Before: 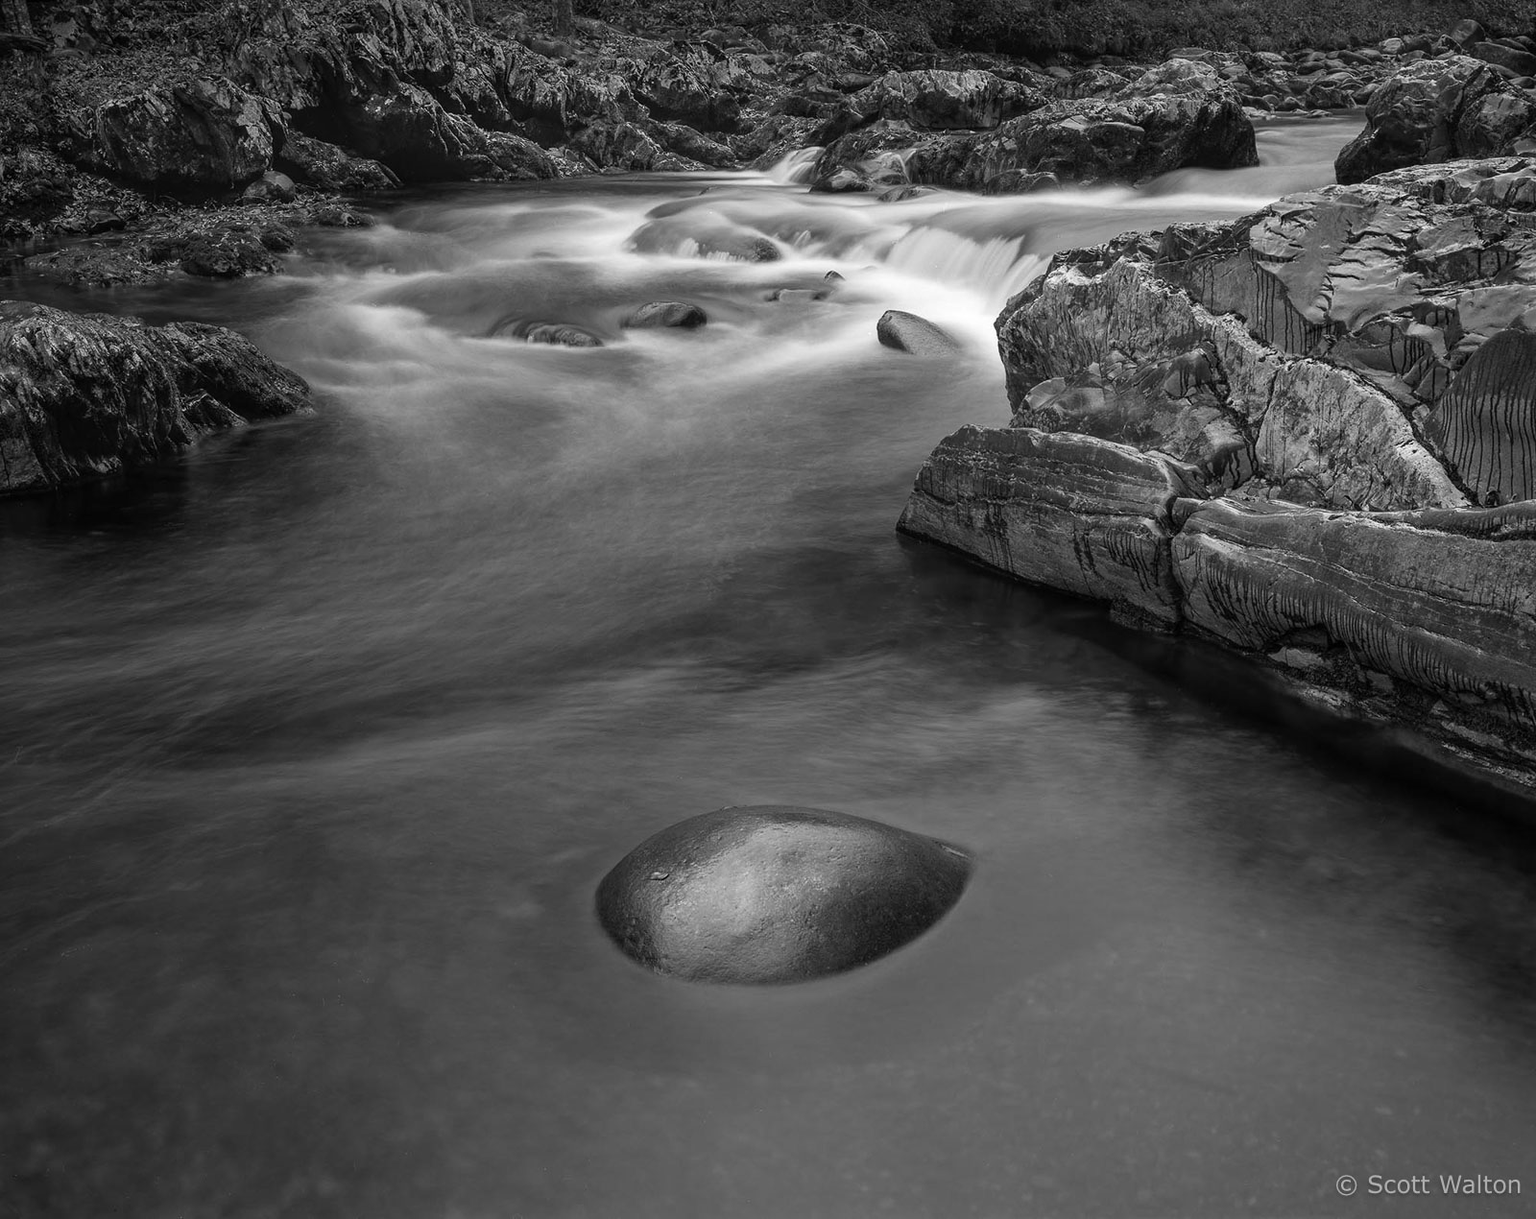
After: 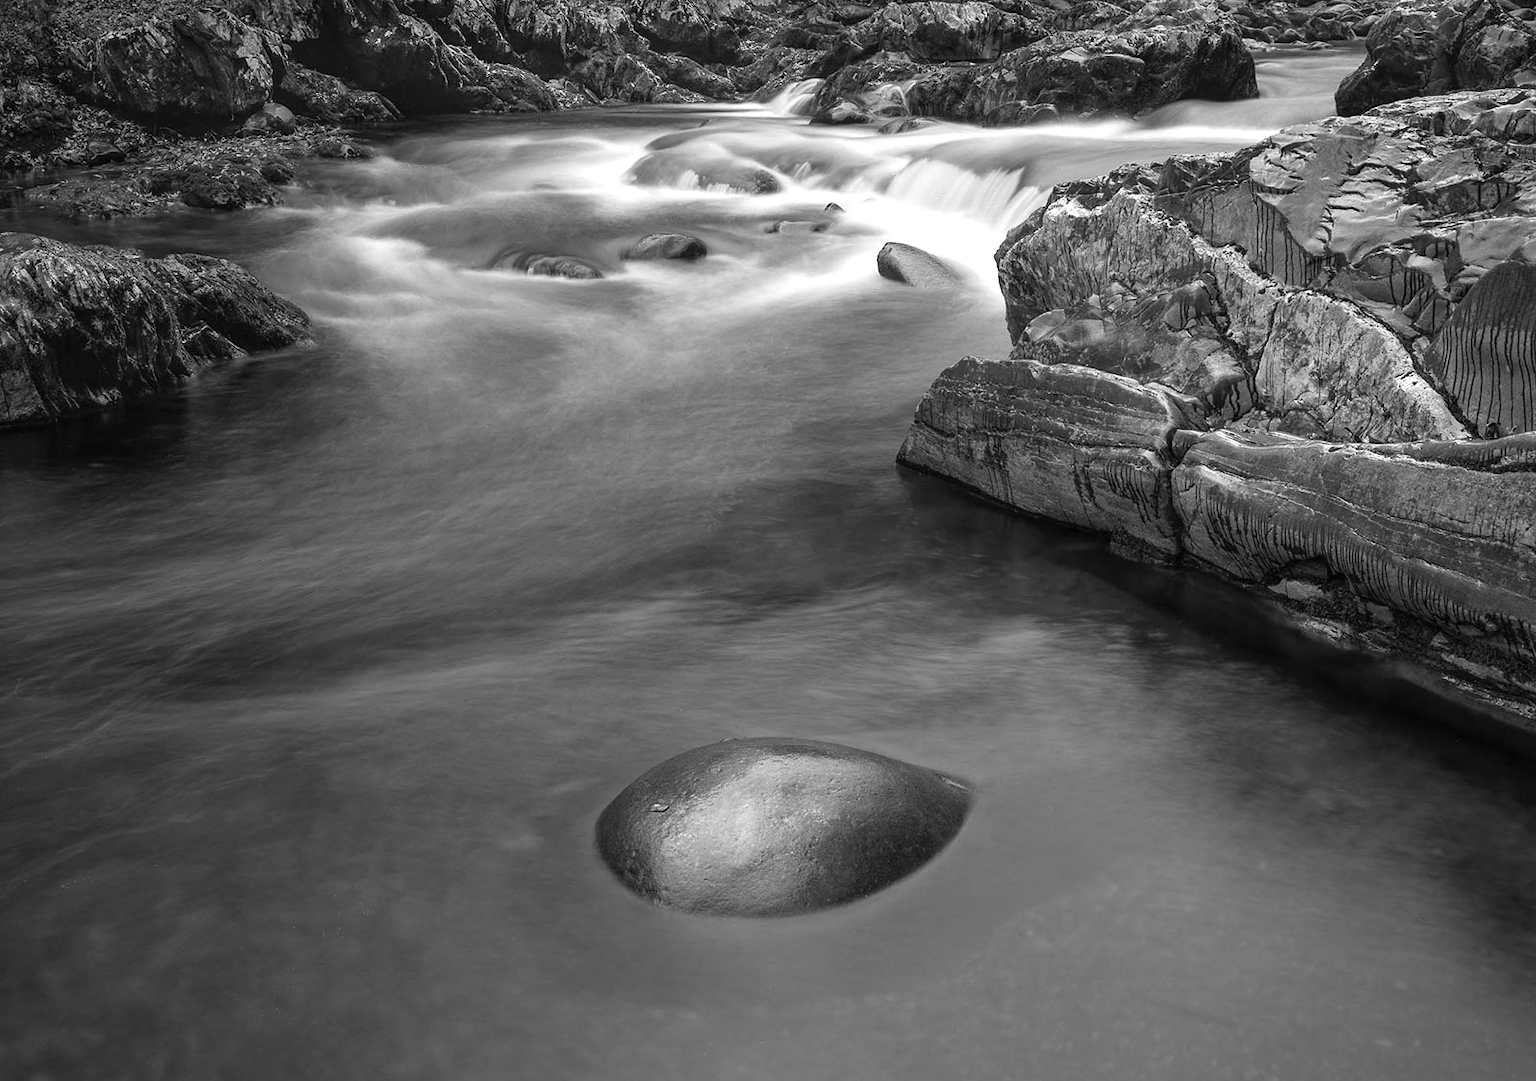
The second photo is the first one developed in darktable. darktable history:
exposure: black level correction 0, exposure 0.5 EV, compensate exposure bias true, compensate highlight preservation false
tone equalizer: on, module defaults
crop and rotate: top 5.609%, bottom 5.609%
color correction: highlights a* -0.137, highlights b* 0.137
